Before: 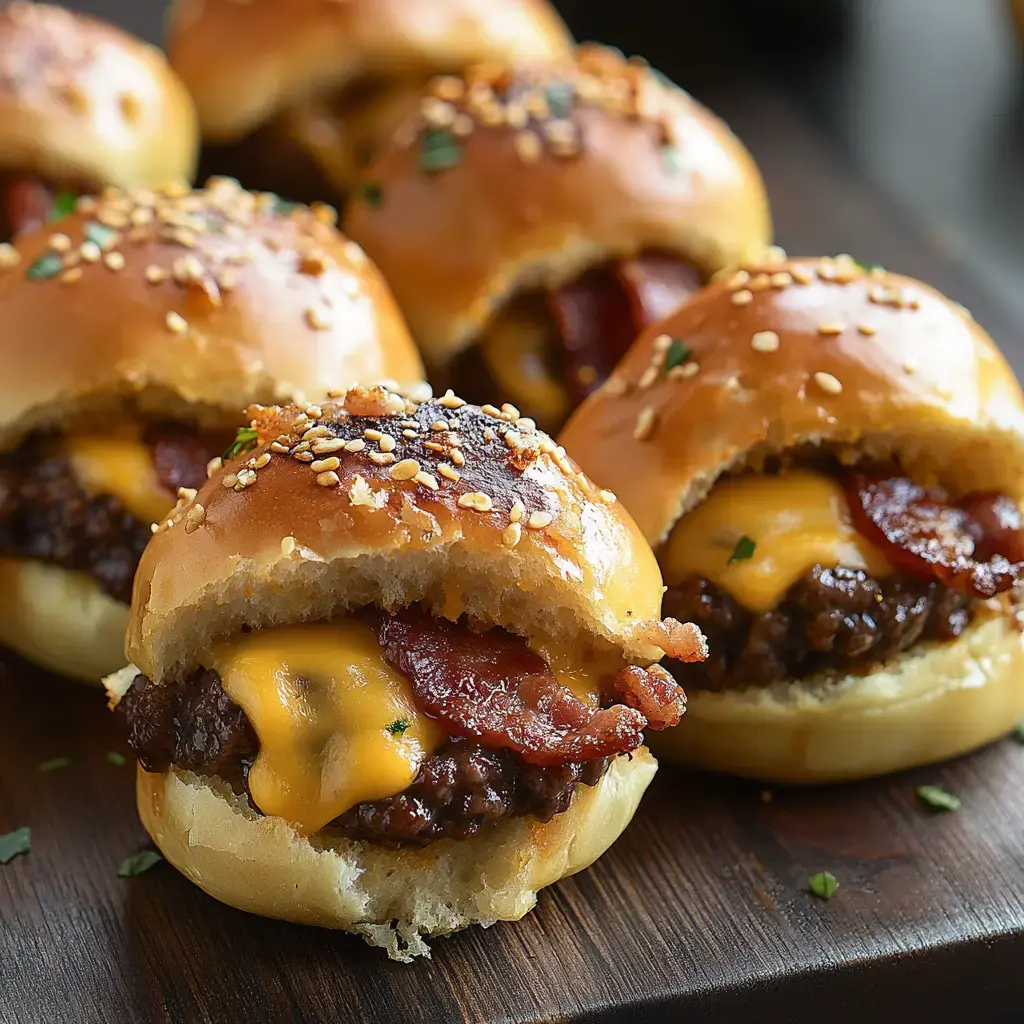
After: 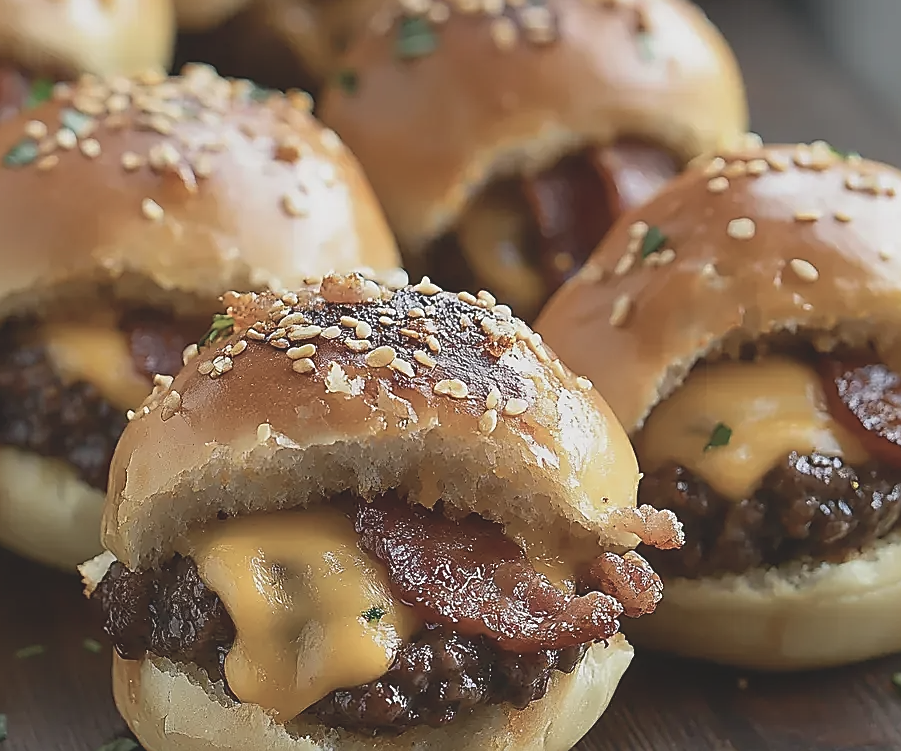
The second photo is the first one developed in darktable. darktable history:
exposure: exposure 0.169 EV, compensate highlight preservation false
contrast brightness saturation: contrast -0.241, saturation -0.425
tone equalizer: edges refinement/feathering 500, mask exposure compensation -1.57 EV, preserve details no
sharpen: radius 1.414, amount 1.232, threshold 0.813
crop and rotate: left 2.351%, top 11.086%, right 9.574%, bottom 15.517%
